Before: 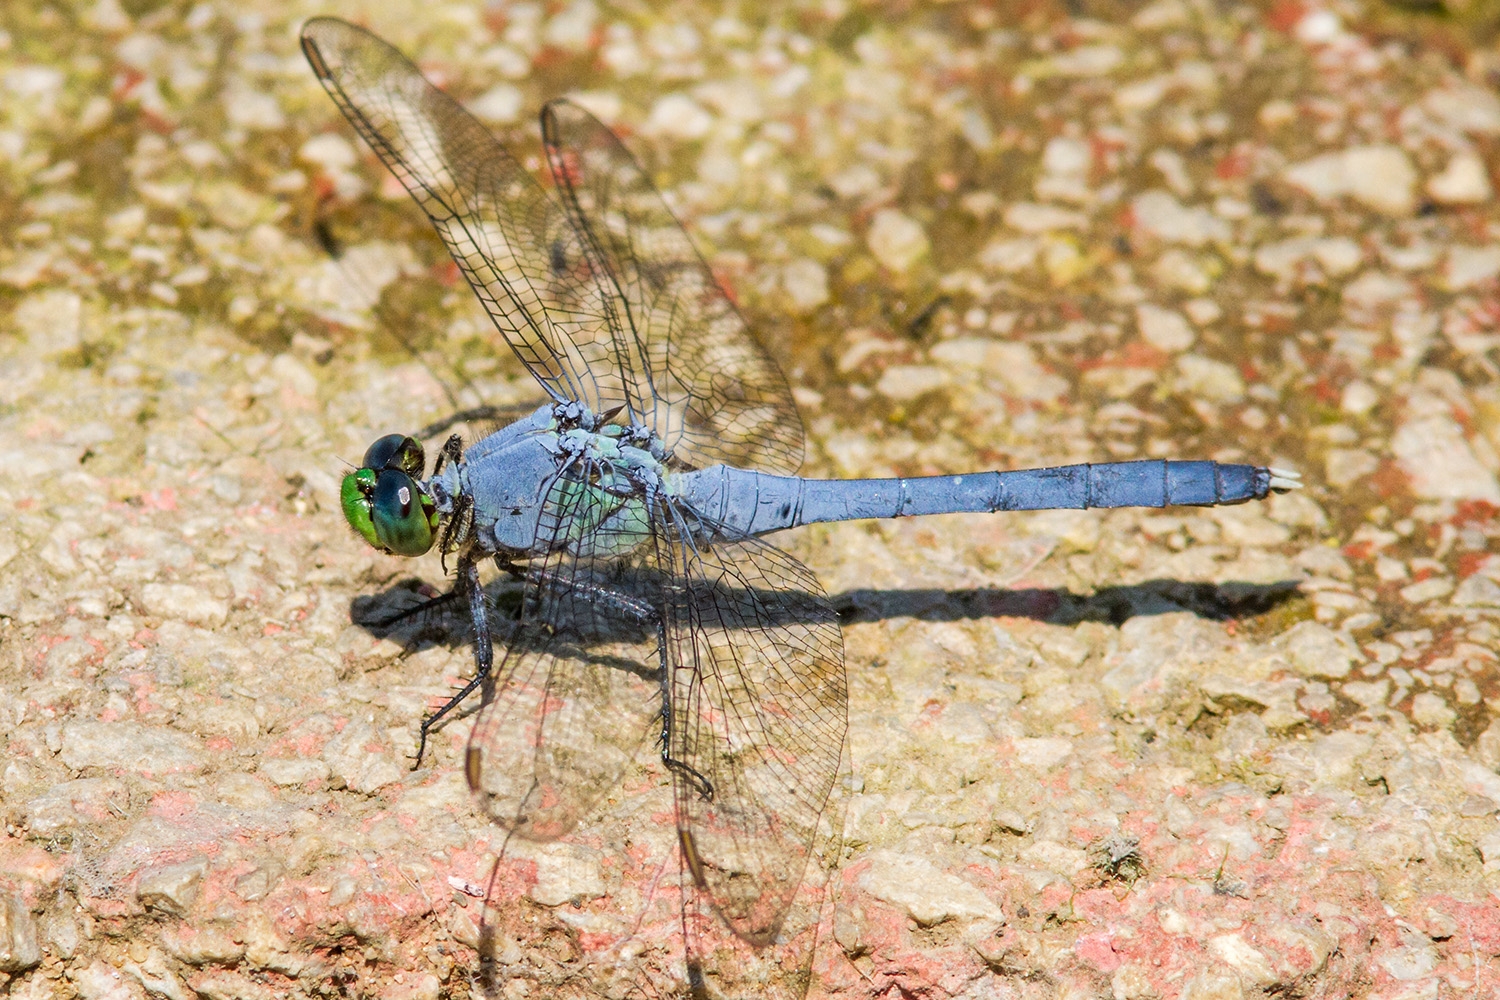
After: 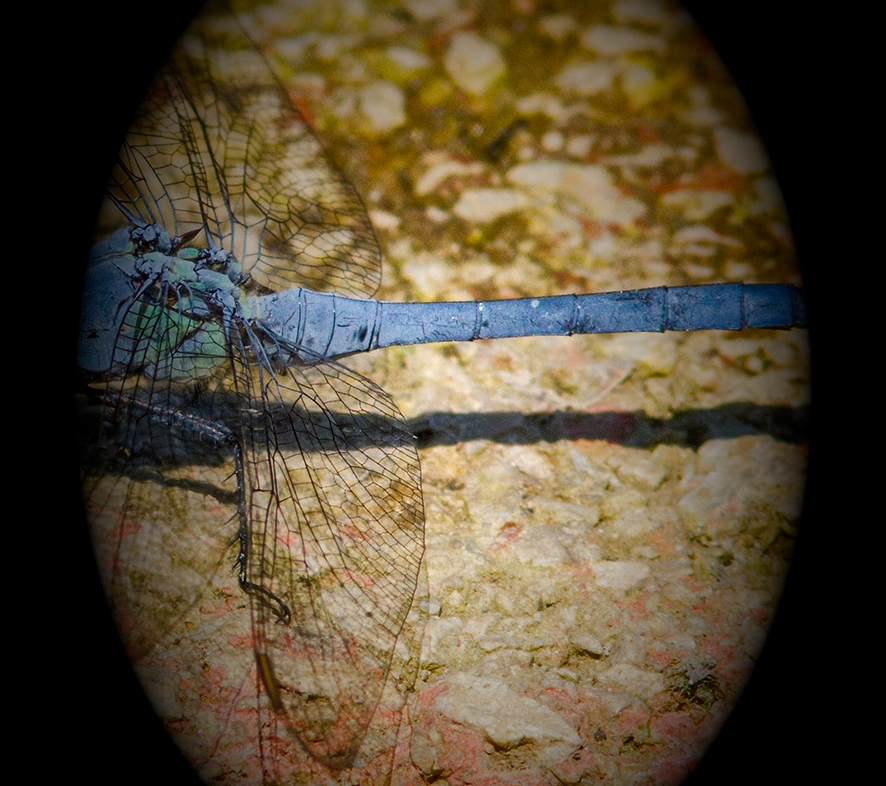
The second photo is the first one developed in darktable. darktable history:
rgb curve: mode RGB, independent channels
vignetting: fall-off start 15.9%, fall-off radius 100%, brightness -1, saturation 0.5, width/height ratio 0.719
local contrast: mode bilateral grid, contrast 20, coarseness 50, detail 144%, midtone range 0.2
crop and rotate: left 28.256%, top 17.734%, right 12.656%, bottom 3.573%
shadows and highlights: shadows 25, highlights -25
